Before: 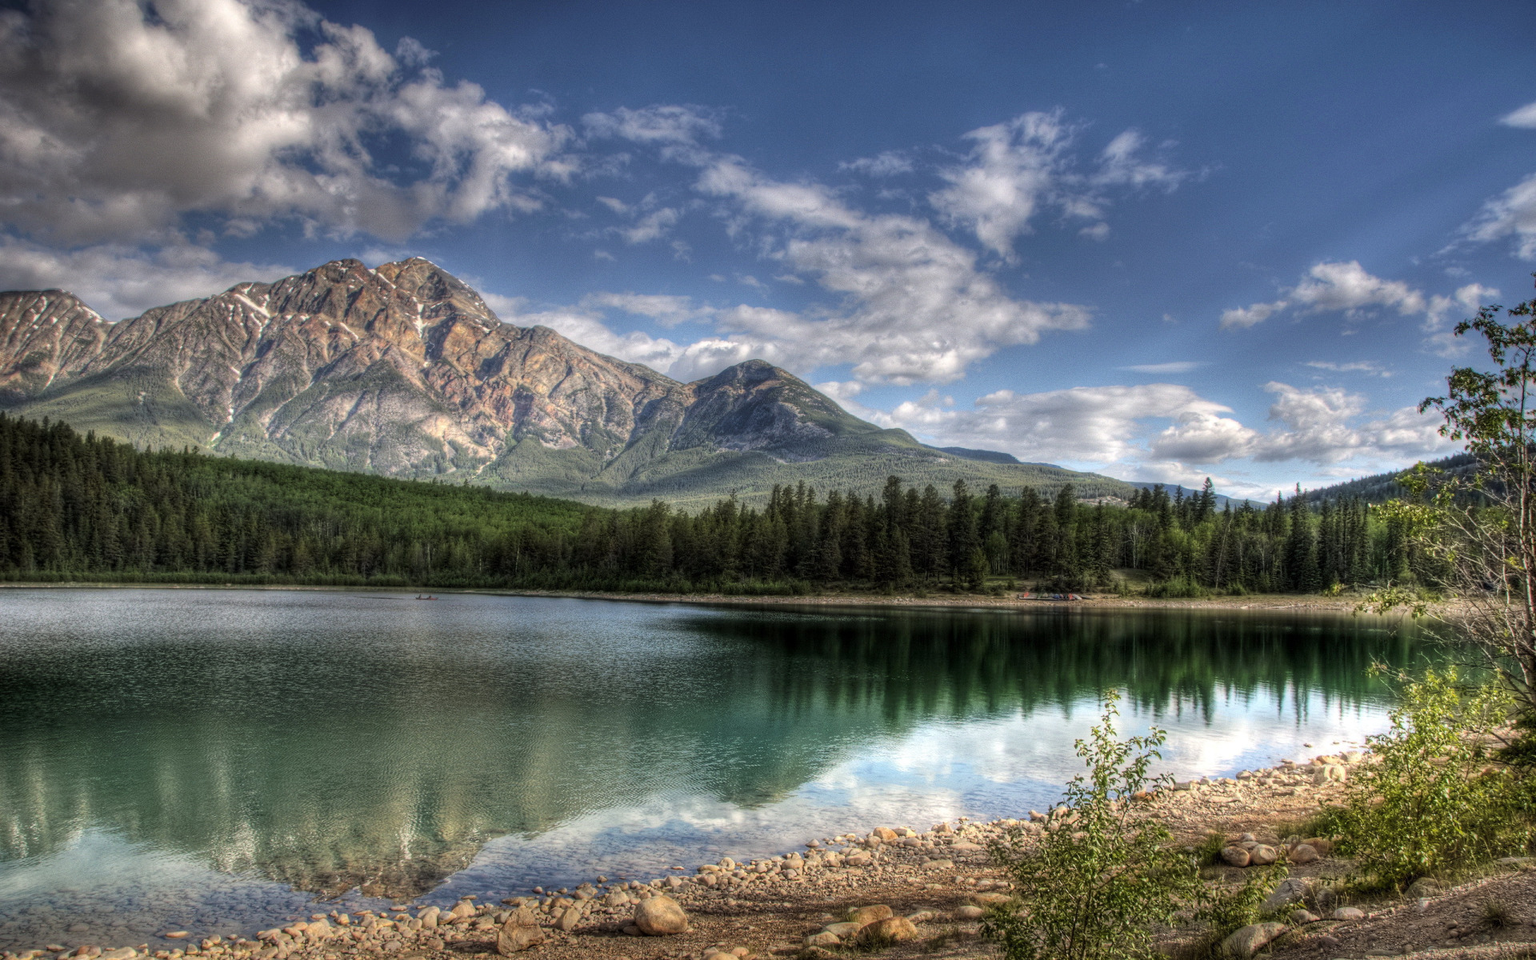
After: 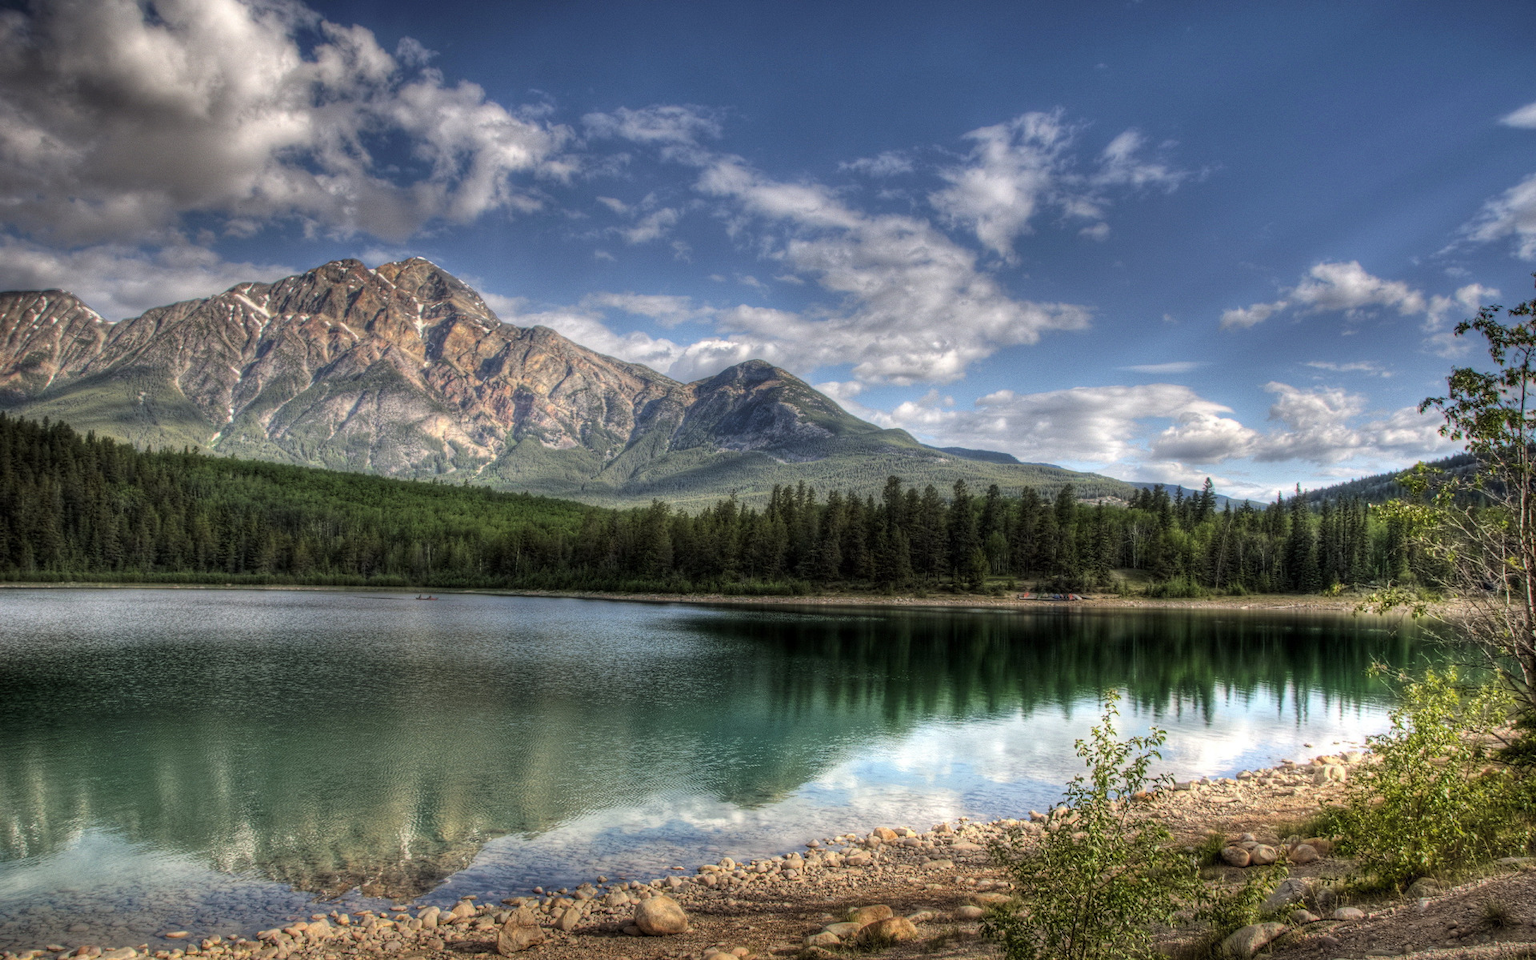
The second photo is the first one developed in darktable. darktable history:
color correction: highlights a* -0.117, highlights b* 0.117
